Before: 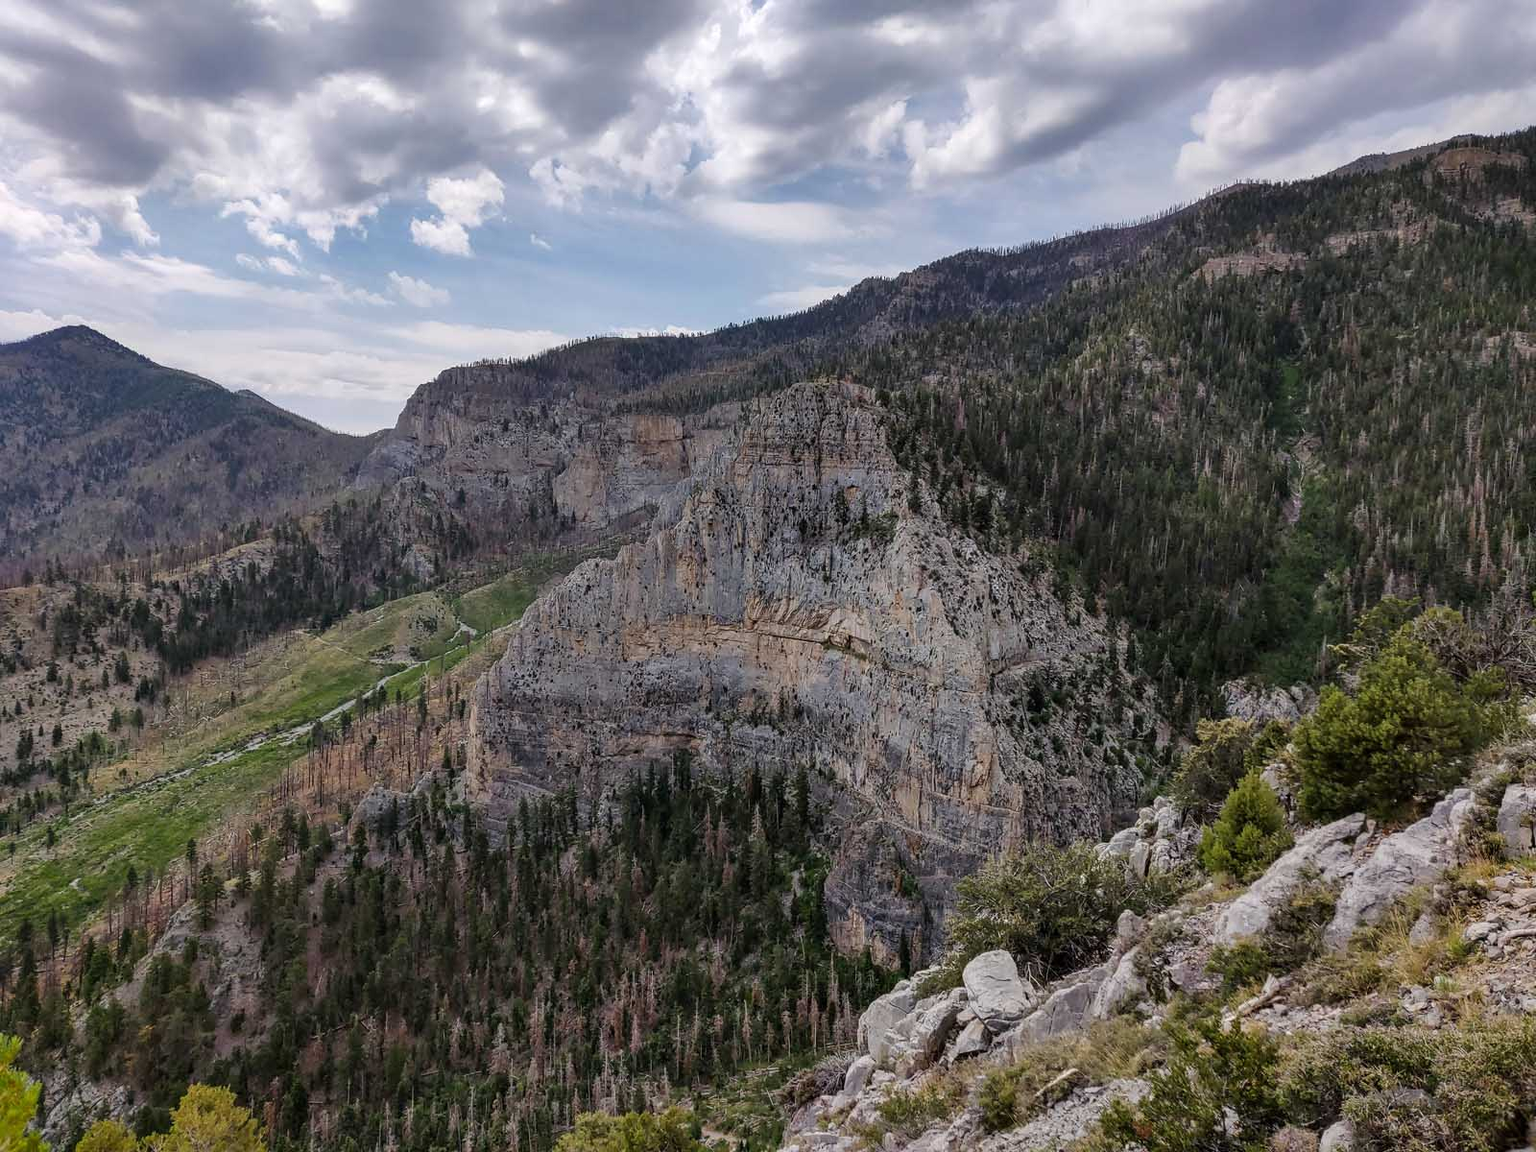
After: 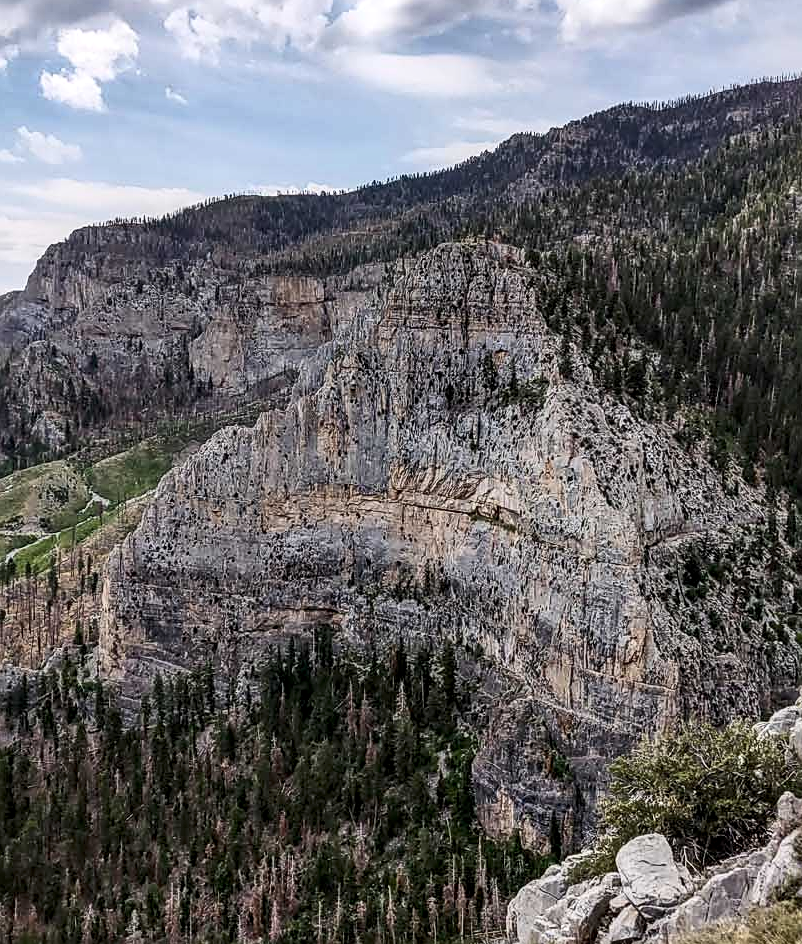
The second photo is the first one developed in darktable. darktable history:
contrast brightness saturation: contrast 0.24, brightness 0.087
local contrast: detail 130%
crop and rotate: angle 0.011°, left 24.231%, top 13.023%, right 25.603%, bottom 8.287%
sharpen: on, module defaults
